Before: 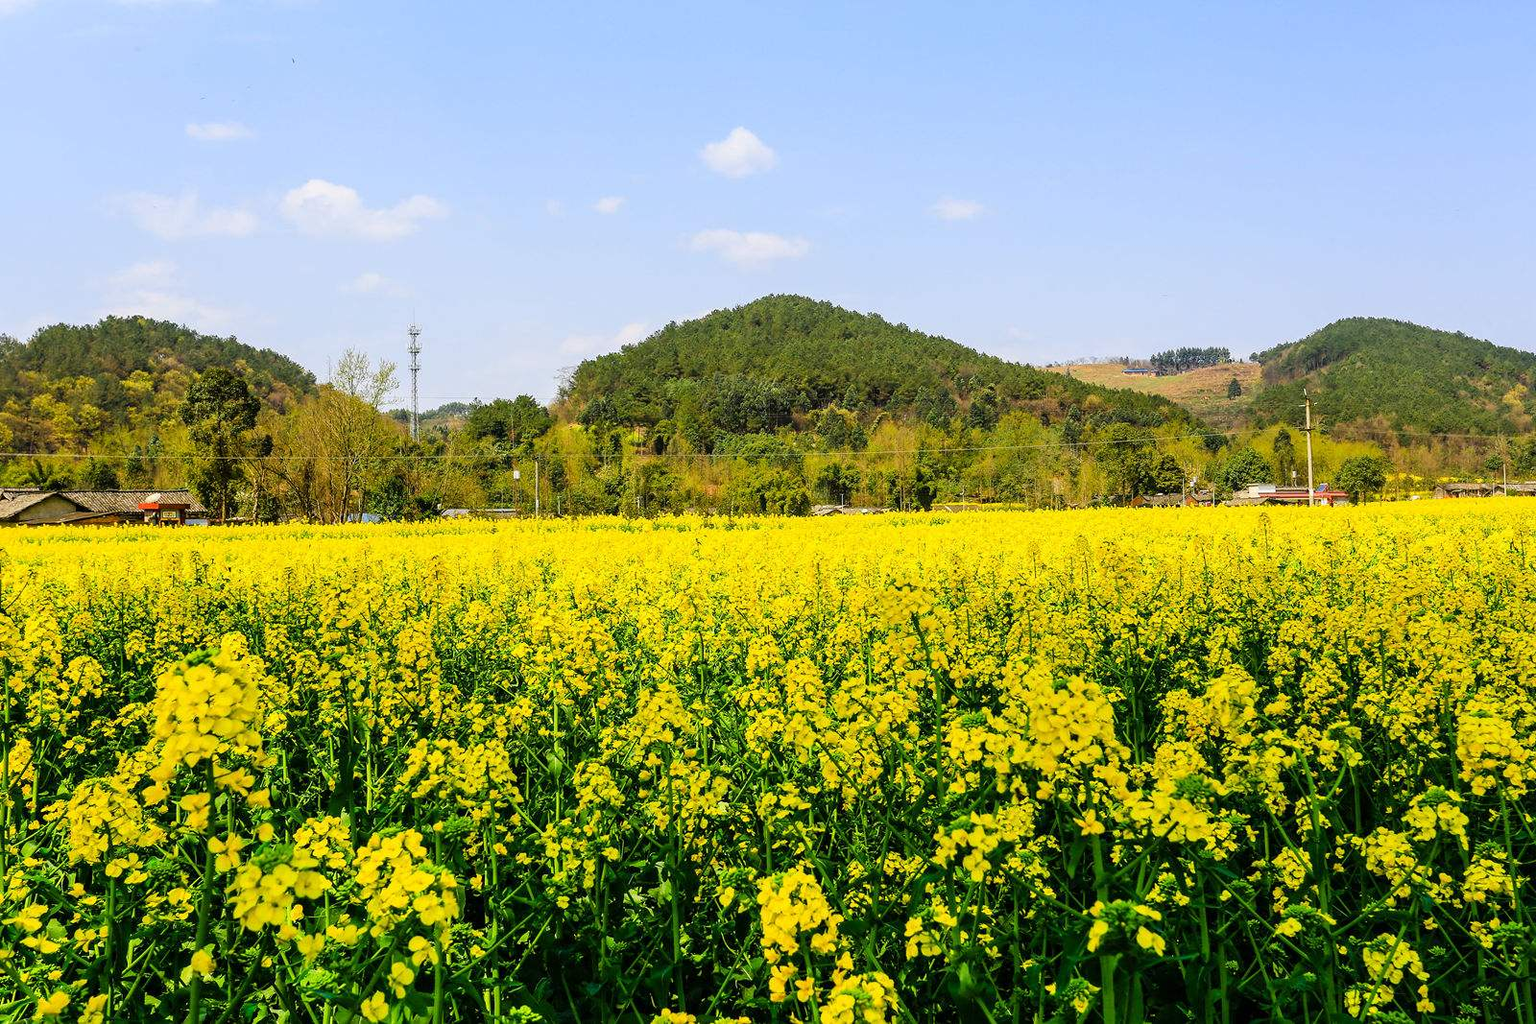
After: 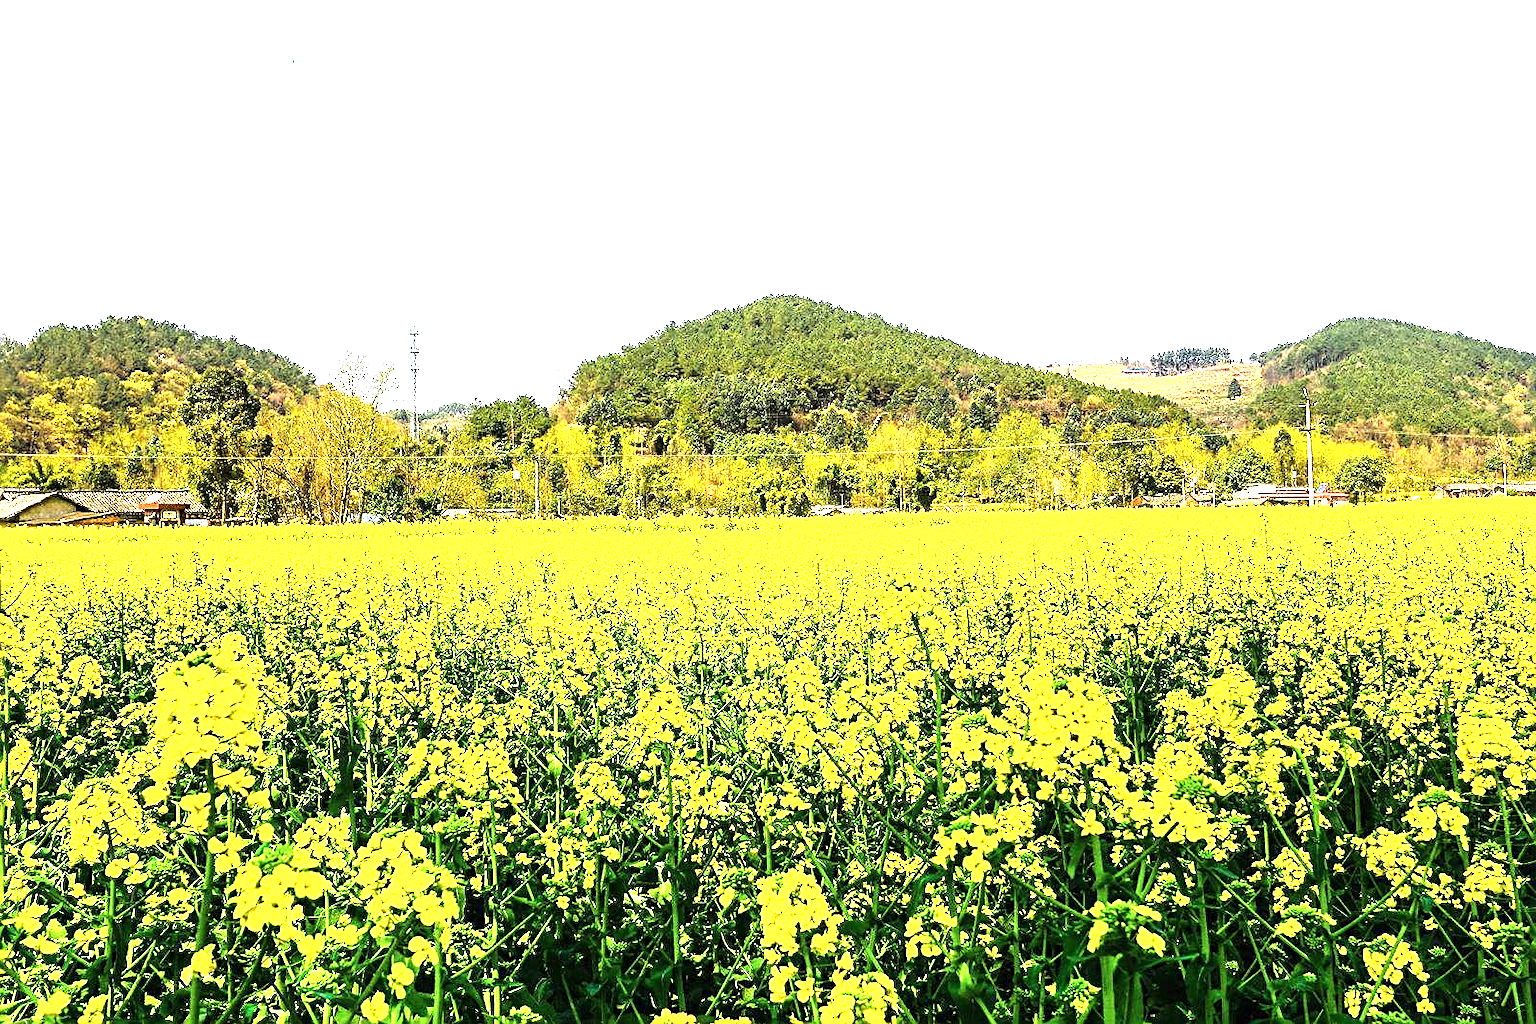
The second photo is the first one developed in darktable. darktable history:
sharpen: on, module defaults
exposure: black level correction 0, exposure 1.4 EV, compensate highlight preservation false
contrast brightness saturation: contrast 0.01, saturation -0.05
tone equalizer: -8 EV -0.417 EV, -7 EV -0.389 EV, -6 EV -0.333 EV, -5 EV -0.222 EV, -3 EV 0.222 EV, -2 EV 0.333 EV, -1 EV 0.389 EV, +0 EV 0.417 EV, edges refinement/feathering 500, mask exposure compensation -1.57 EV, preserve details no
